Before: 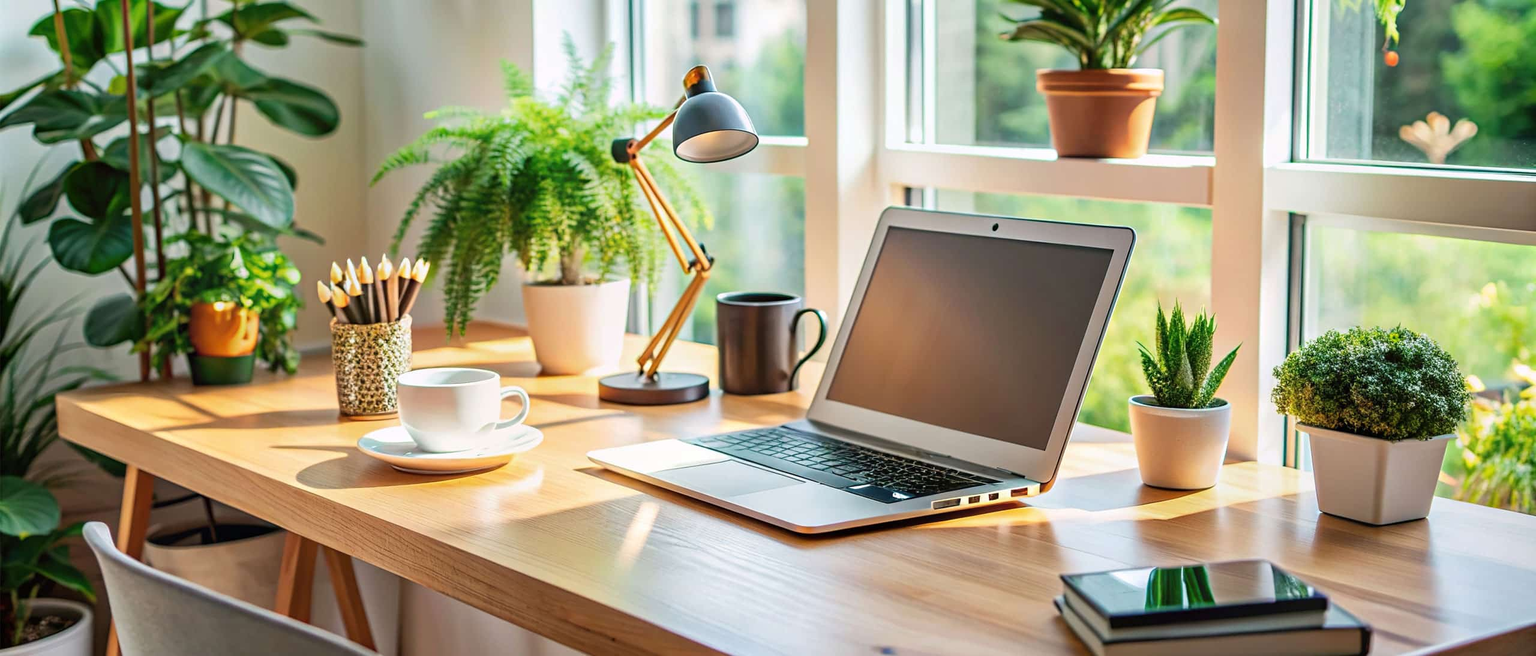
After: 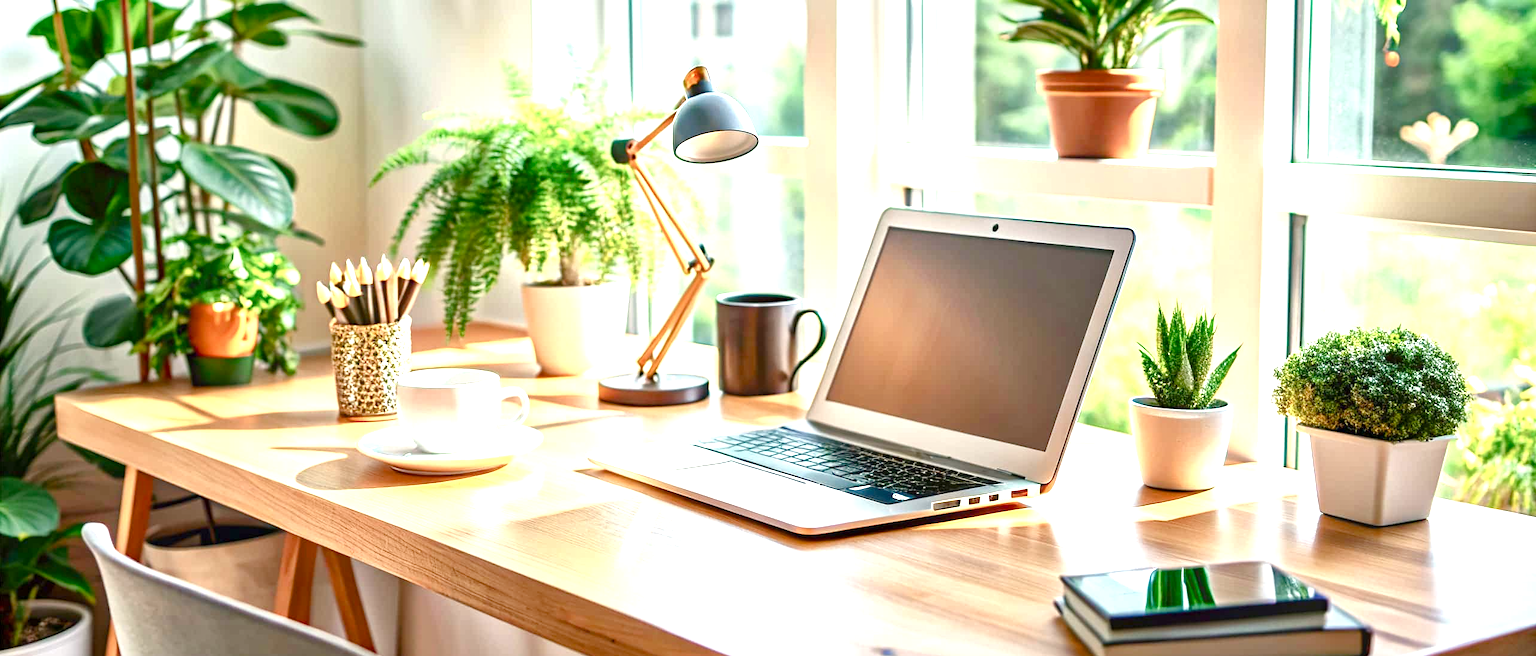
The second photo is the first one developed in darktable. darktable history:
color balance rgb: perceptual saturation grading › global saturation 20%, perceptual saturation grading › highlights -49.127%, perceptual saturation grading › shadows 24.227%, global vibrance 5.473%
exposure: exposure 1 EV, compensate exposure bias true, compensate highlight preservation false
local contrast: mode bilateral grid, contrast 19, coarseness 50, detail 130%, midtone range 0.2
contrast equalizer: y [[0.524 ×6], [0.512 ×6], [0.379 ×6], [0 ×6], [0 ×6]], mix -0.281
crop and rotate: left 0.091%, bottom 0.012%
color correction: highlights a* 0.606, highlights b* 2.88, saturation 1.09
